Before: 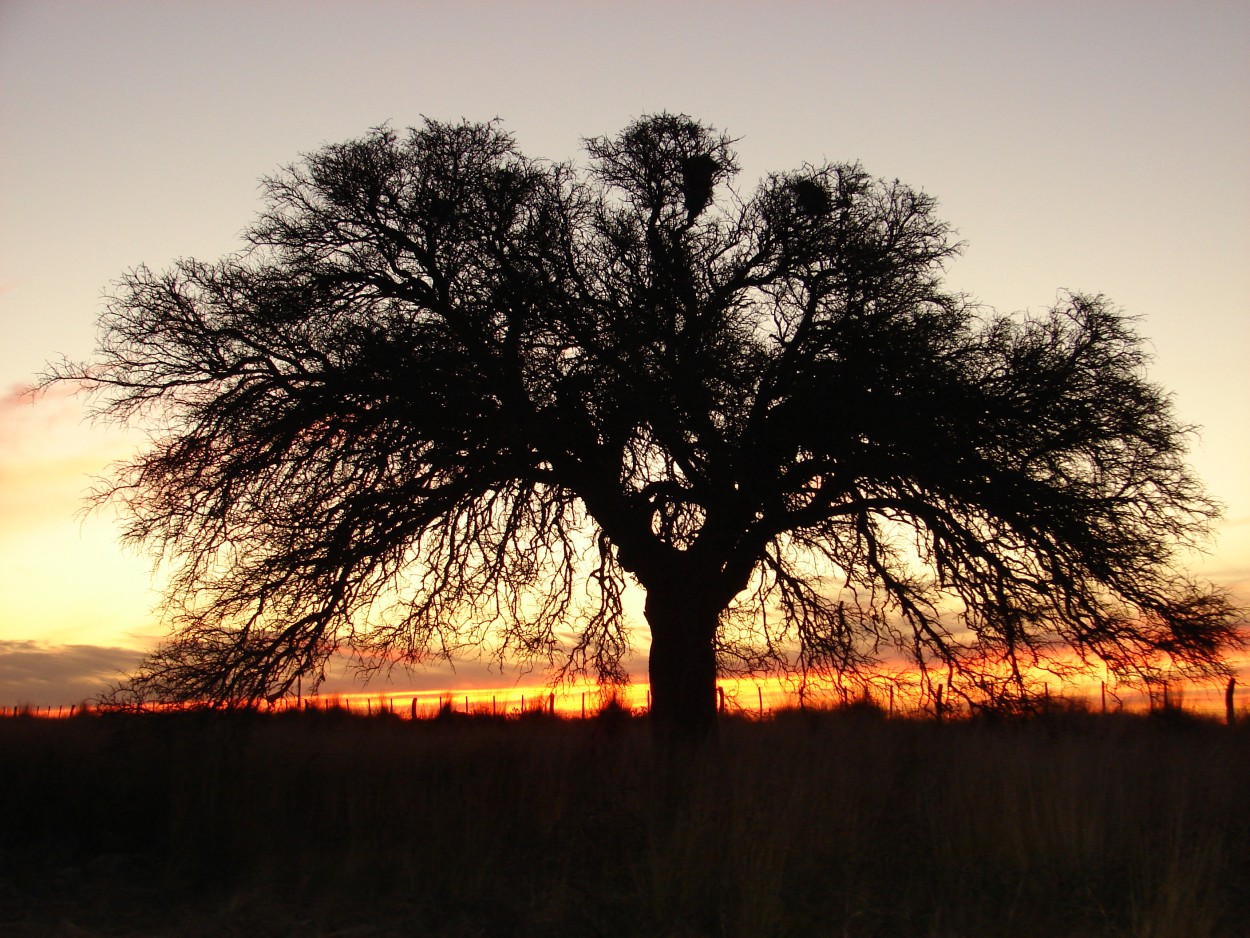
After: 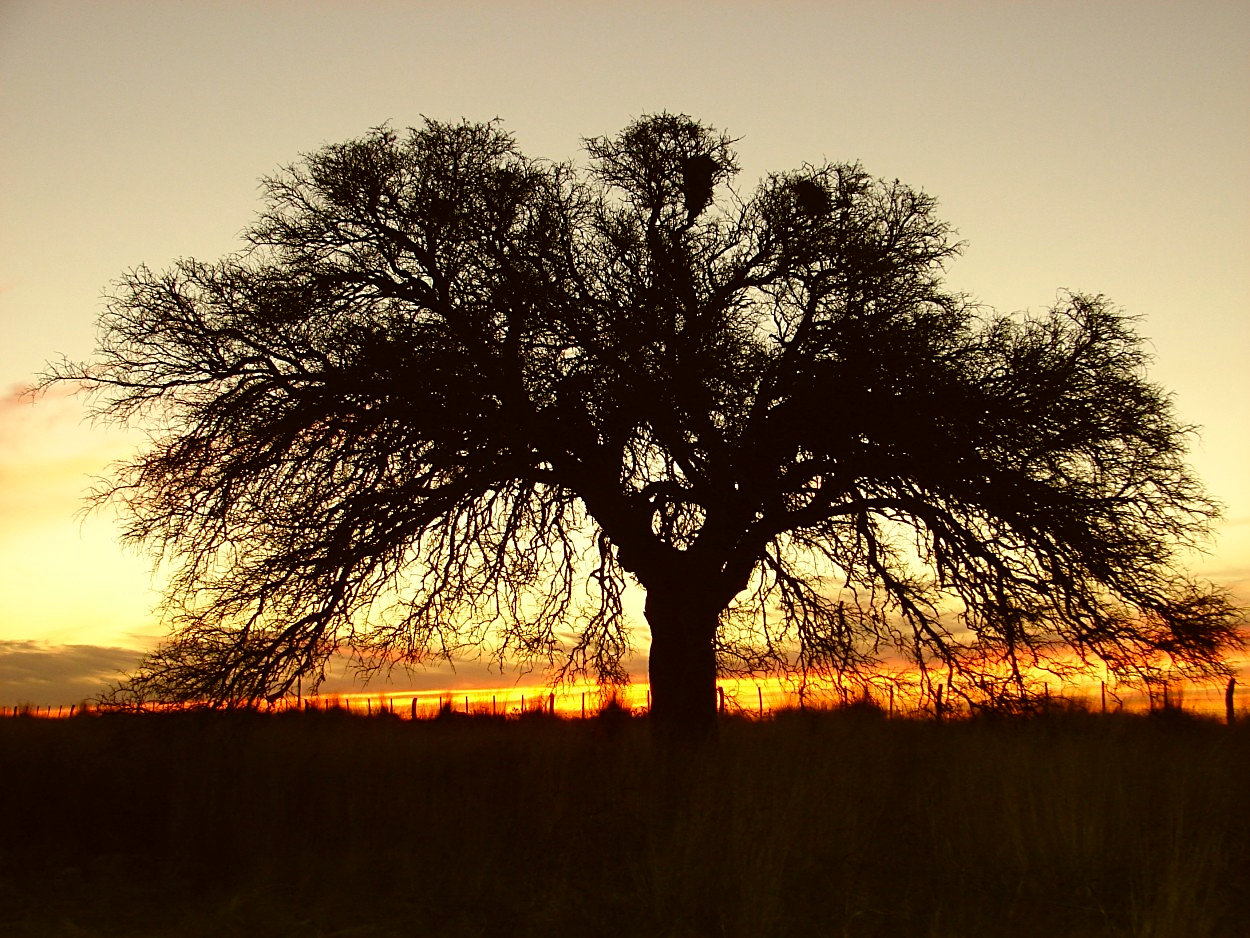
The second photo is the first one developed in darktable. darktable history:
sharpen: on, module defaults
color correction: highlights a* -1.51, highlights b* 10.35, shadows a* 0.23, shadows b* 19.67
